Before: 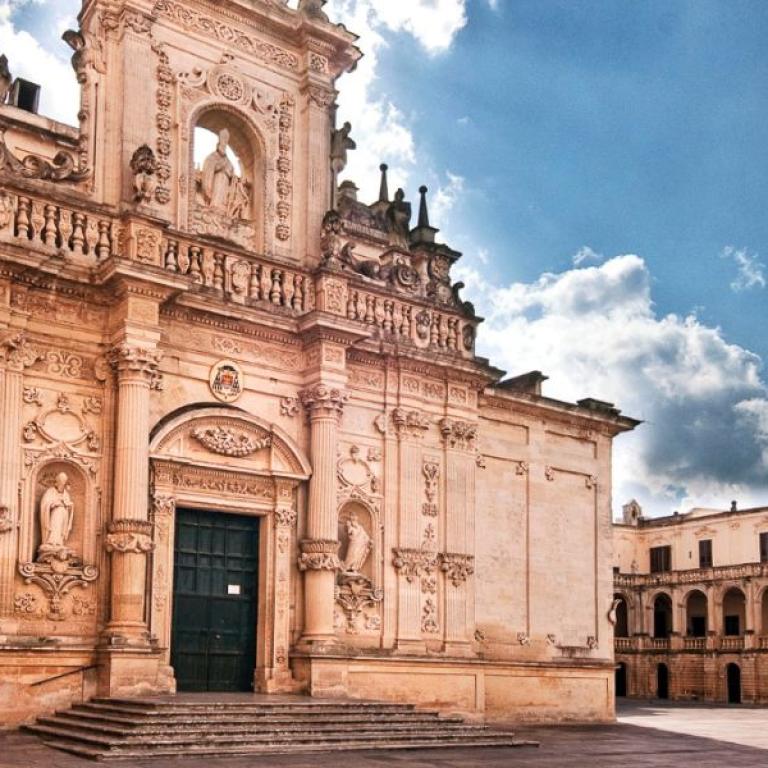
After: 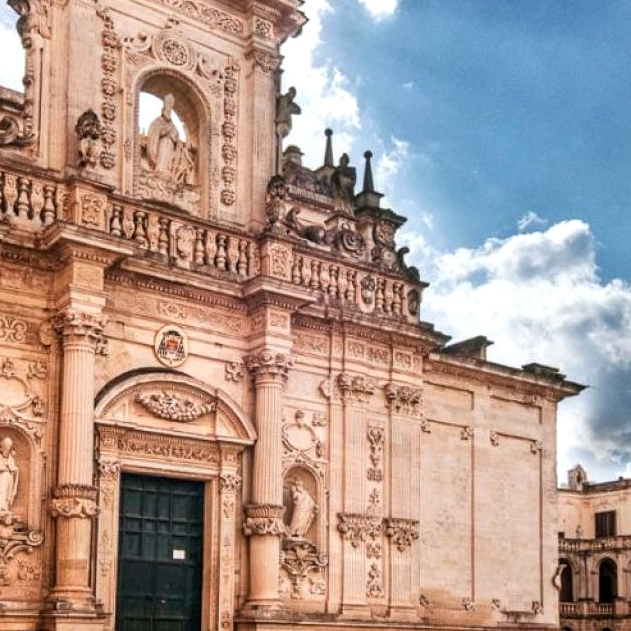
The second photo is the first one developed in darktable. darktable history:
crop and rotate: left 7.196%, top 4.574%, right 10.605%, bottom 13.178%
local contrast: on, module defaults
white balance: red 0.986, blue 1.01
